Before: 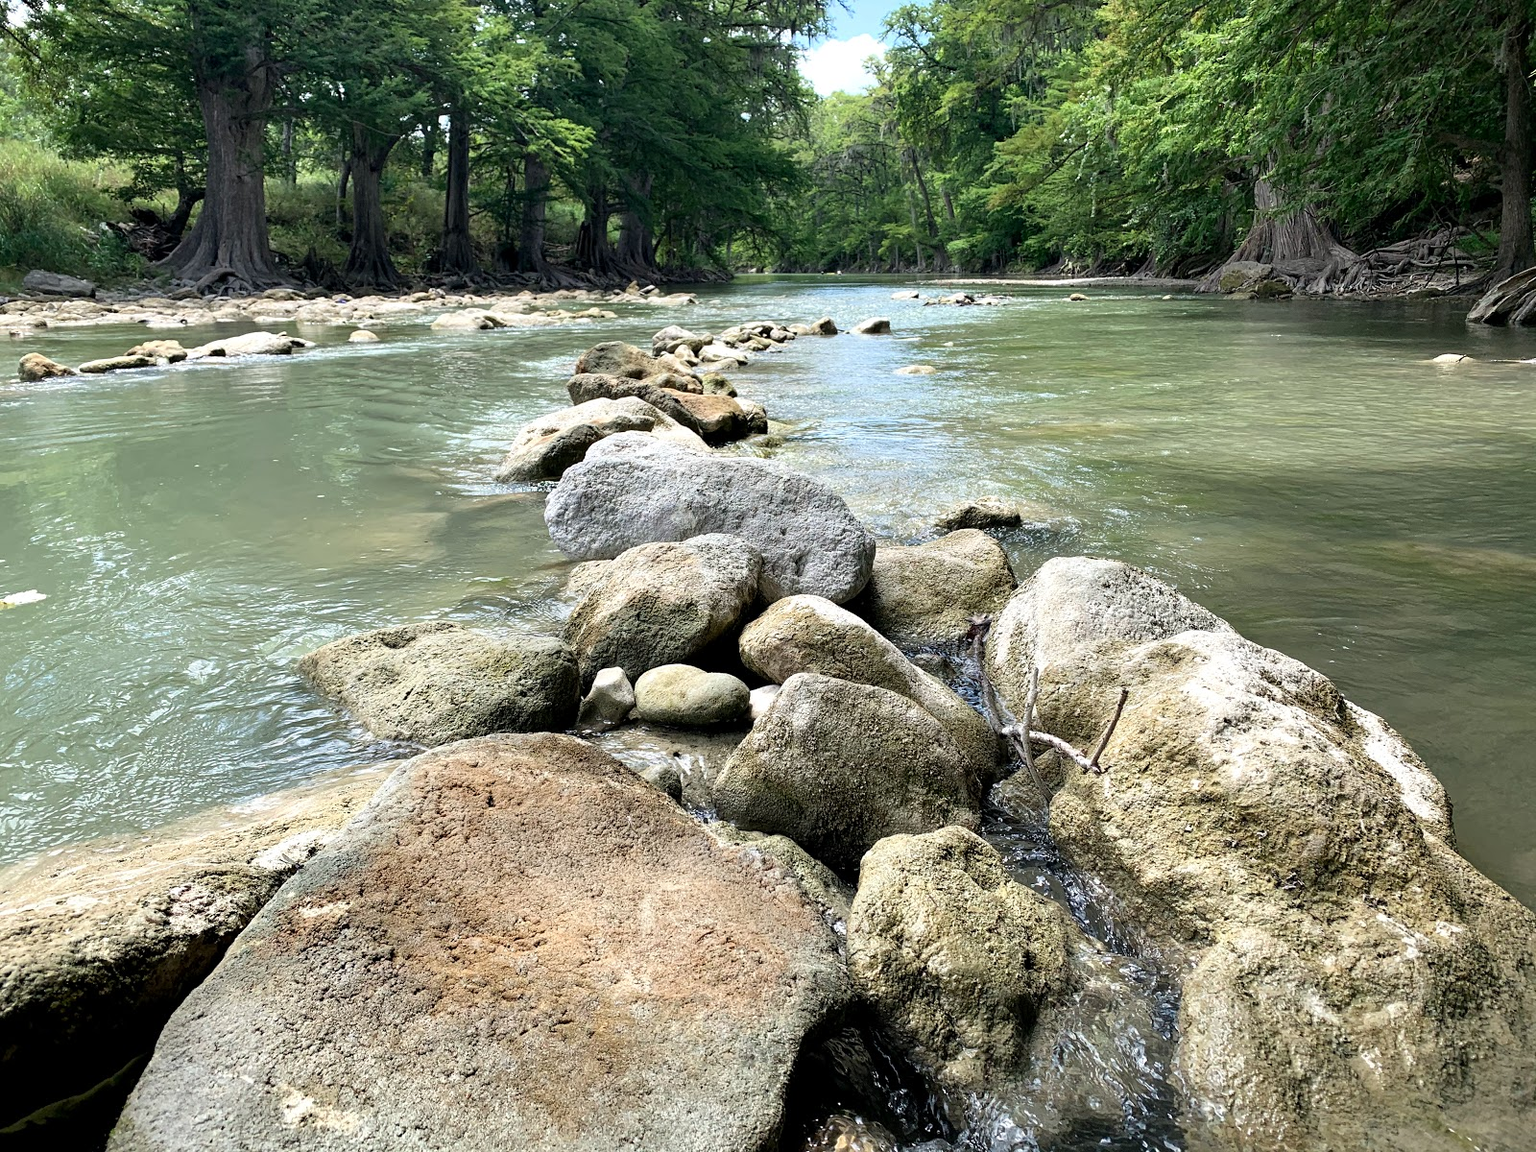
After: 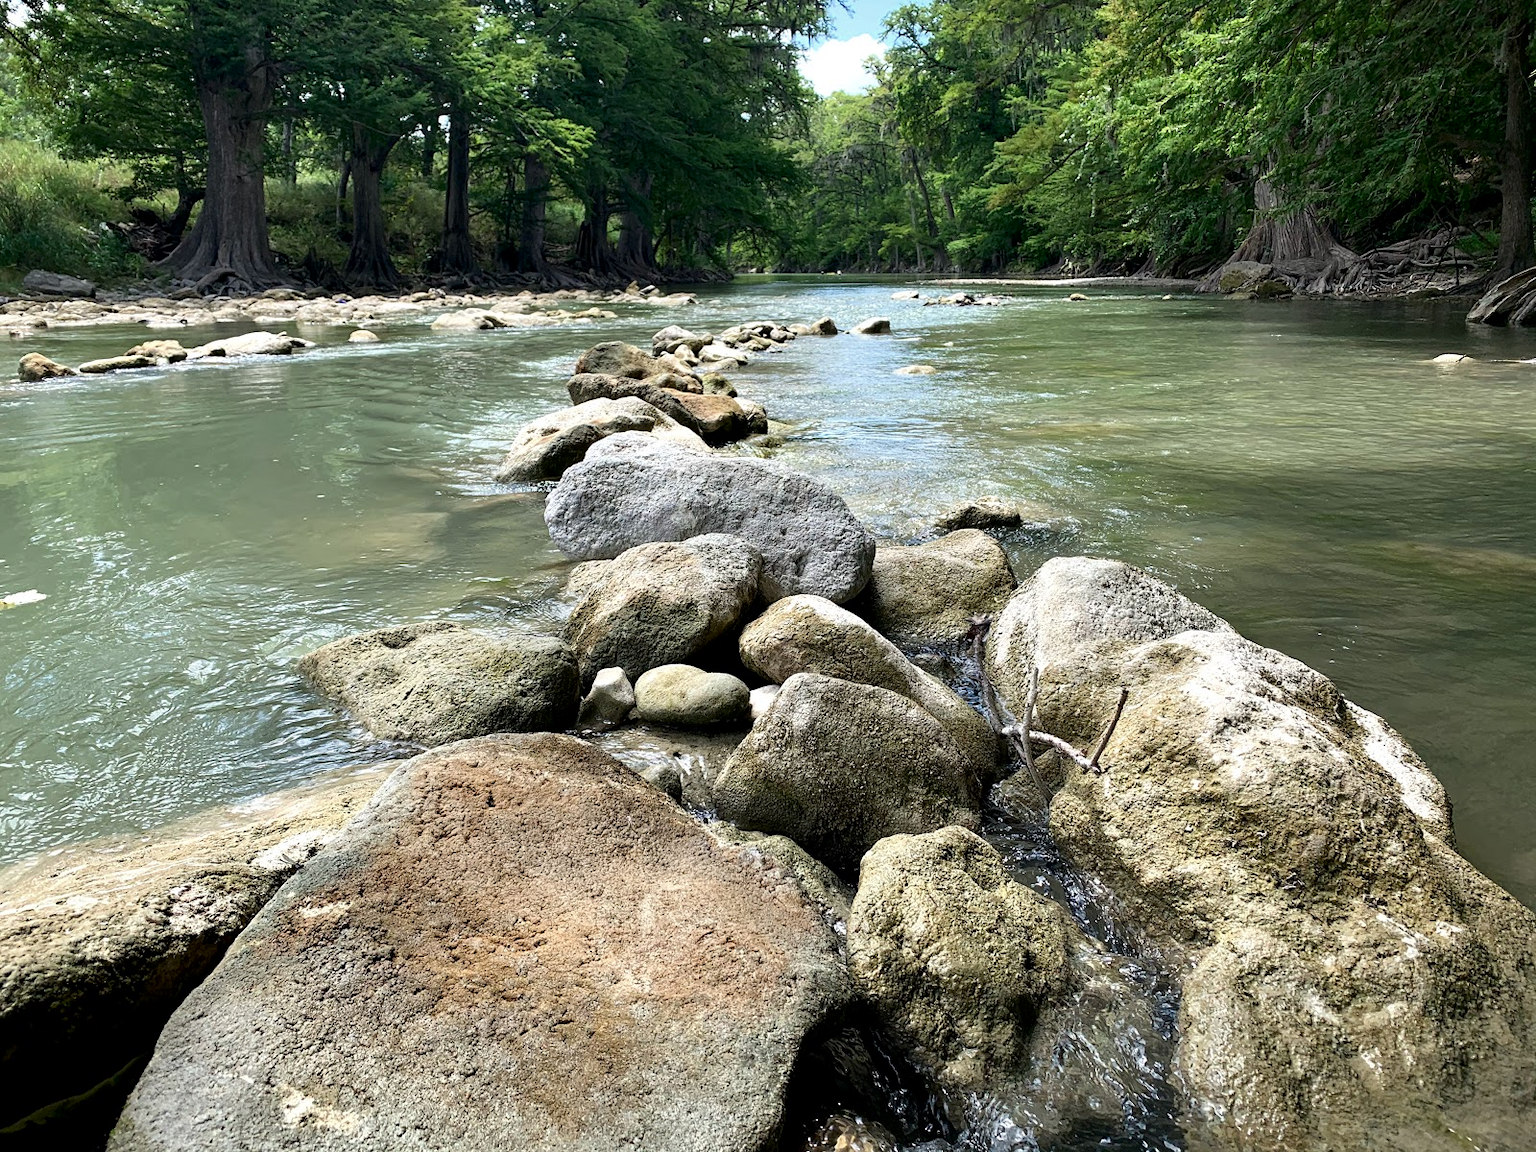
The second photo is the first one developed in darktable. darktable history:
contrast brightness saturation: brightness -0.094
